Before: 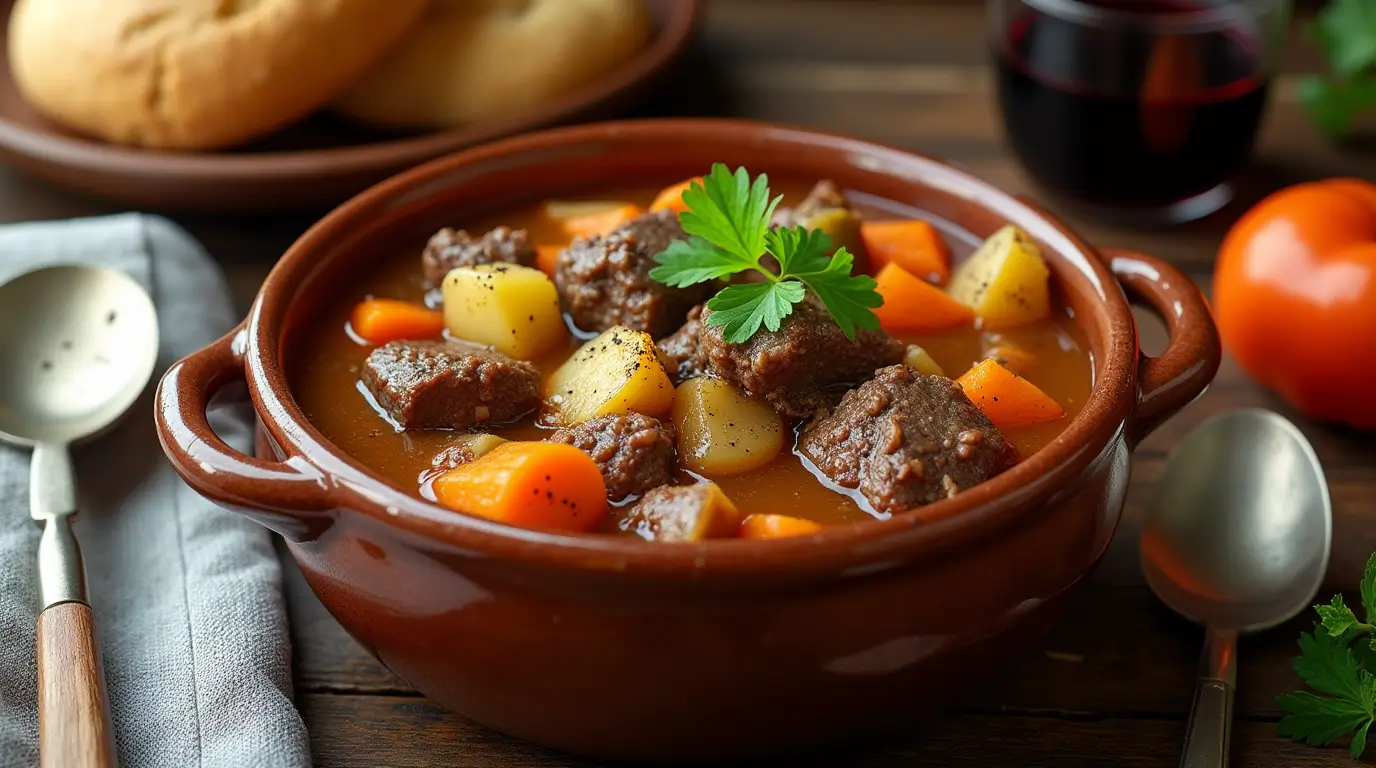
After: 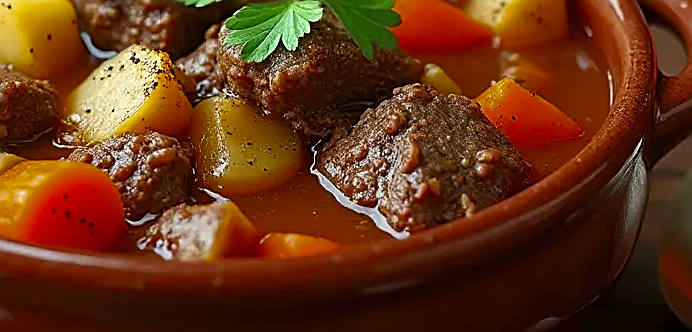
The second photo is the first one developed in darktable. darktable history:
sharpen: amount 1
crop: left 35.03%, top 36.625%, right 14.663%, bottom 20.057%
color zones: curves: ch0 [(0.11, 0.396) (0.195, 0.36) (0.25, 0.5) (0.303, 0.412) (0.357, 0.544) (0.75, 0.5) (0.967, 0.328)]; ch1 [(0, 0.468) (0.112, 0.512) (0.202, 0.6) (0.25, 0.5) (0.307, 0.352) (0.357, 0.544) (0.75, 0.5) (0.963, 0.524)]
